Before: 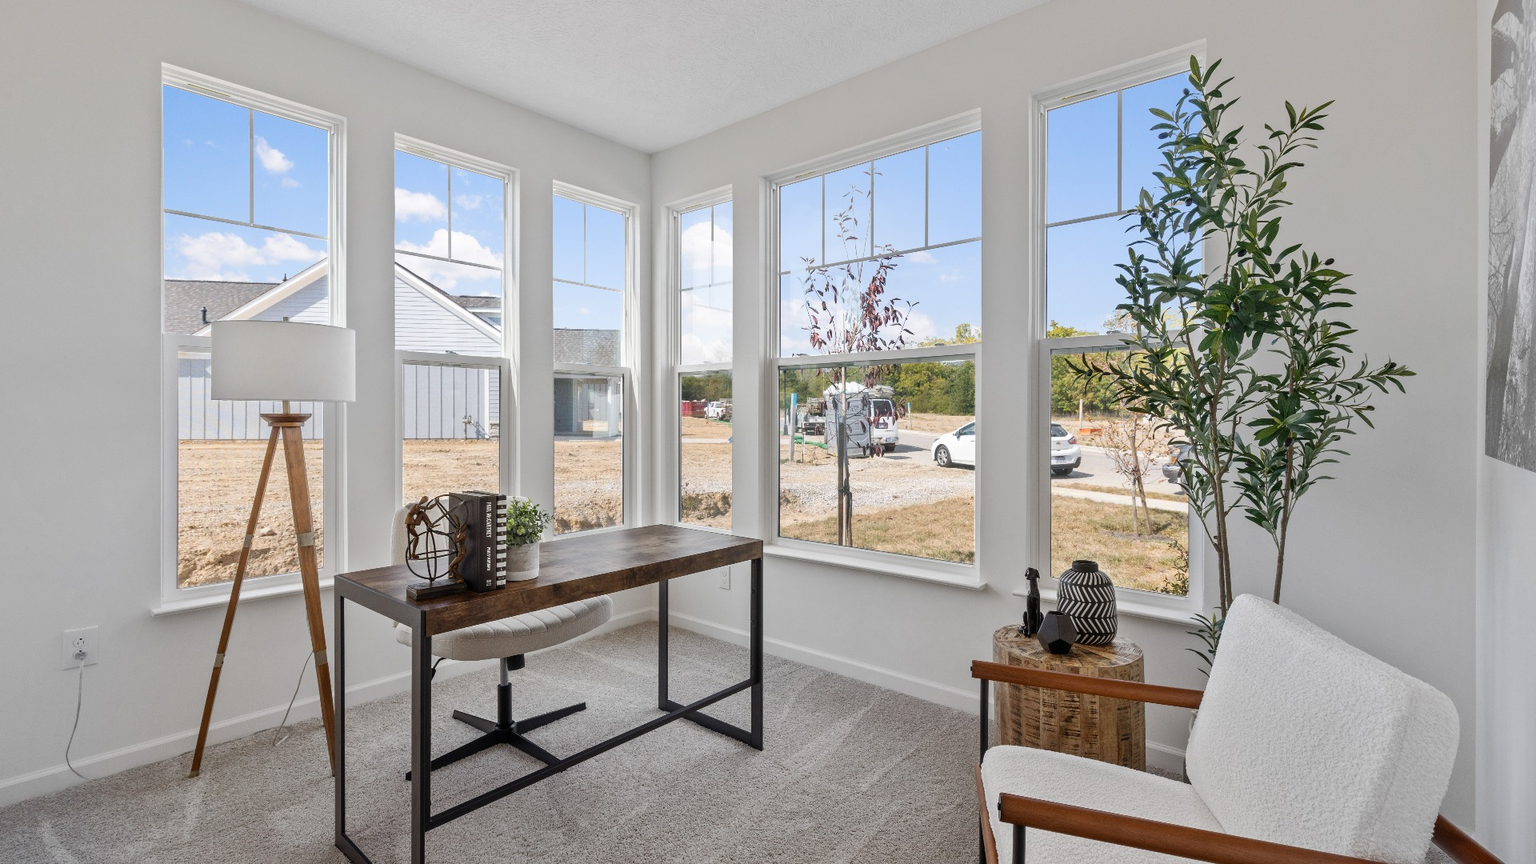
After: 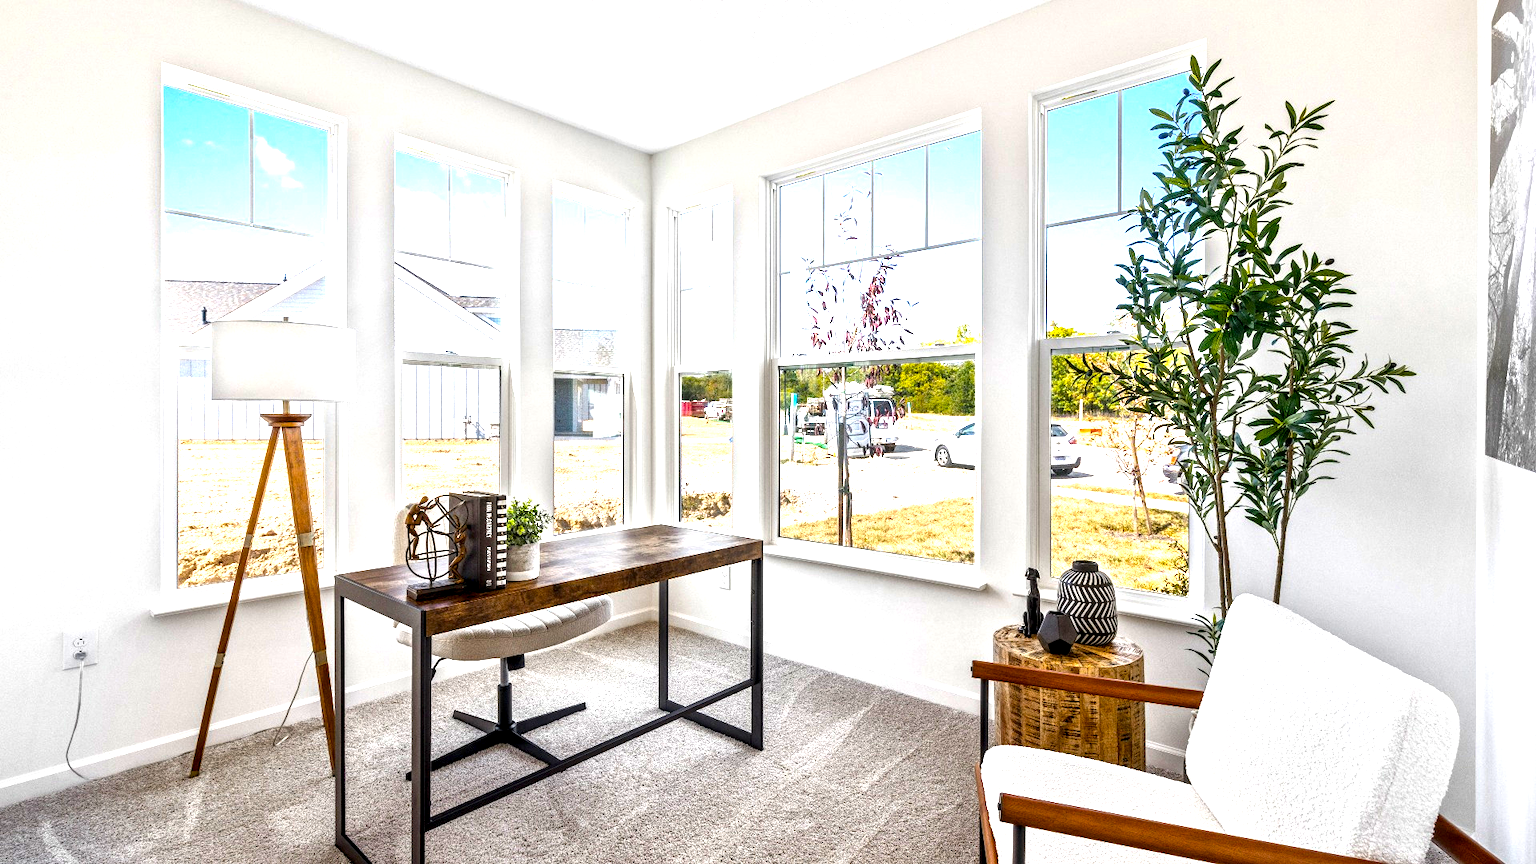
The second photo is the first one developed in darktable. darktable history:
color balance rgb: linear chroma grading › global chroma 10%, perceptual saturation grading › global saturation 40%, perceptual brilliance grading › global brilliance 30%, global vibrance 20%
exposure: exposure 0.15 EV, compensate highlight preservation false
local contrast: highlights 60%, shadows 60%, detail 160%
